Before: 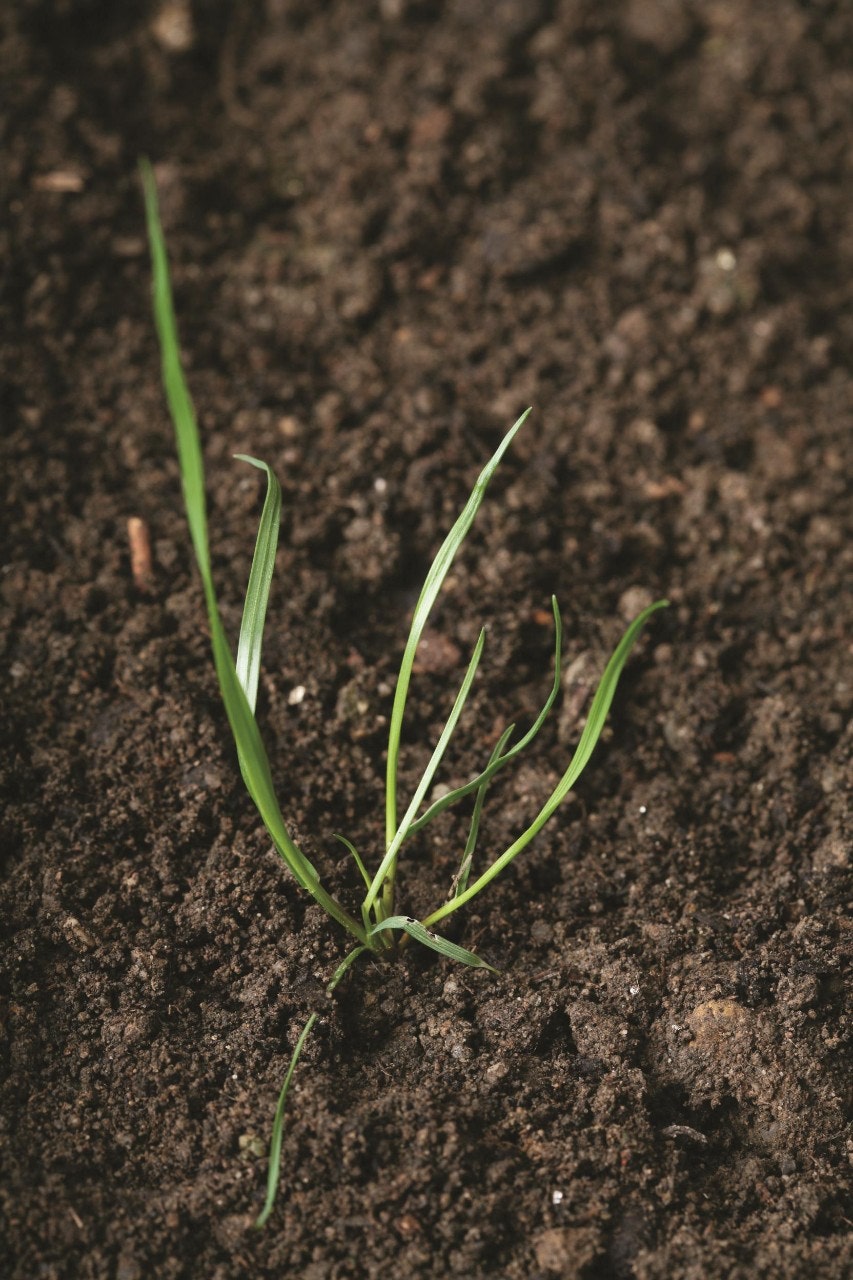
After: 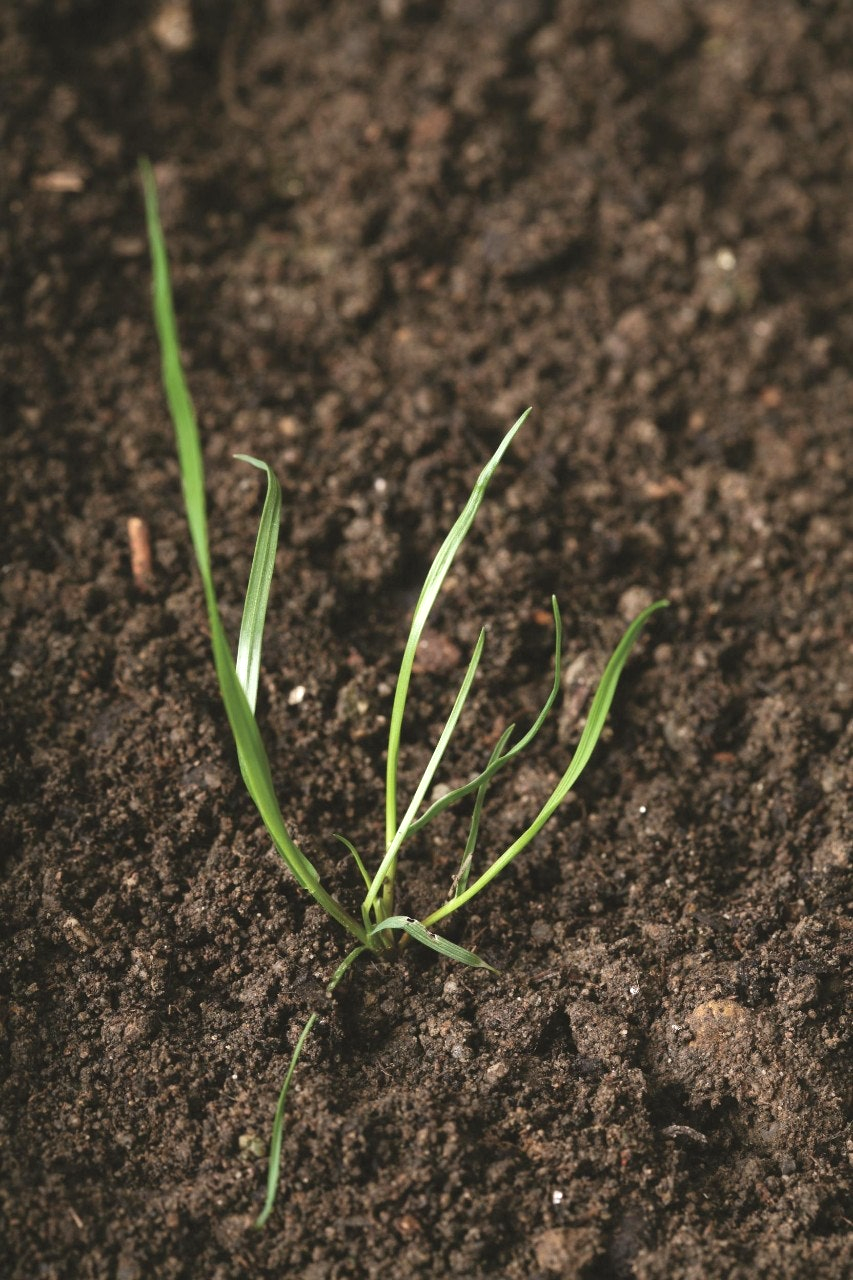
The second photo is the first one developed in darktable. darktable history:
exposure: exposure 0.339 EV, compensate highlight preservation false
